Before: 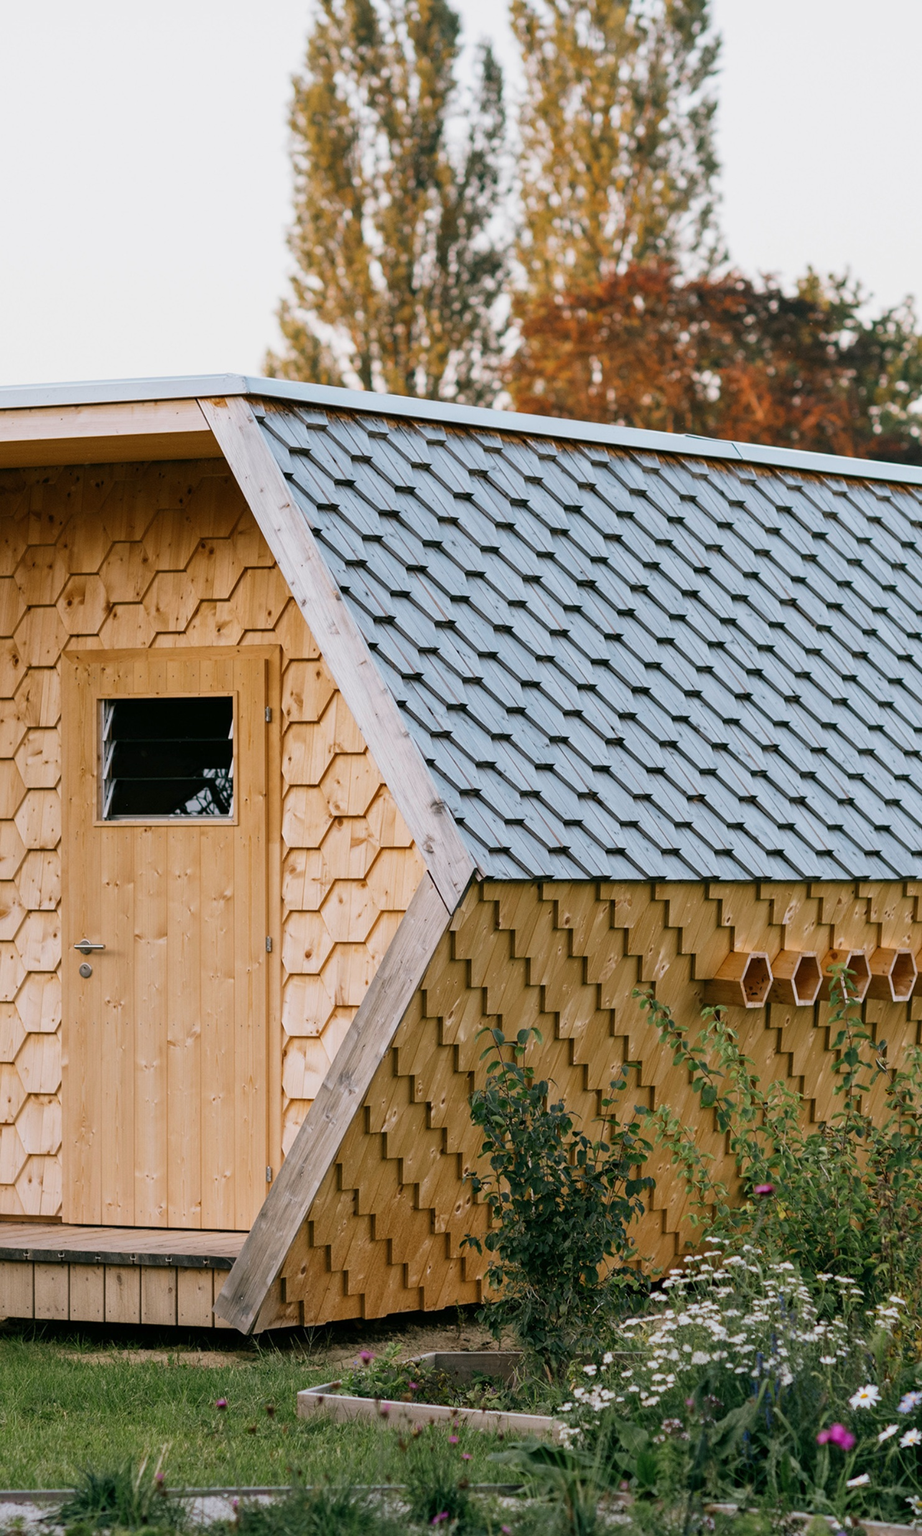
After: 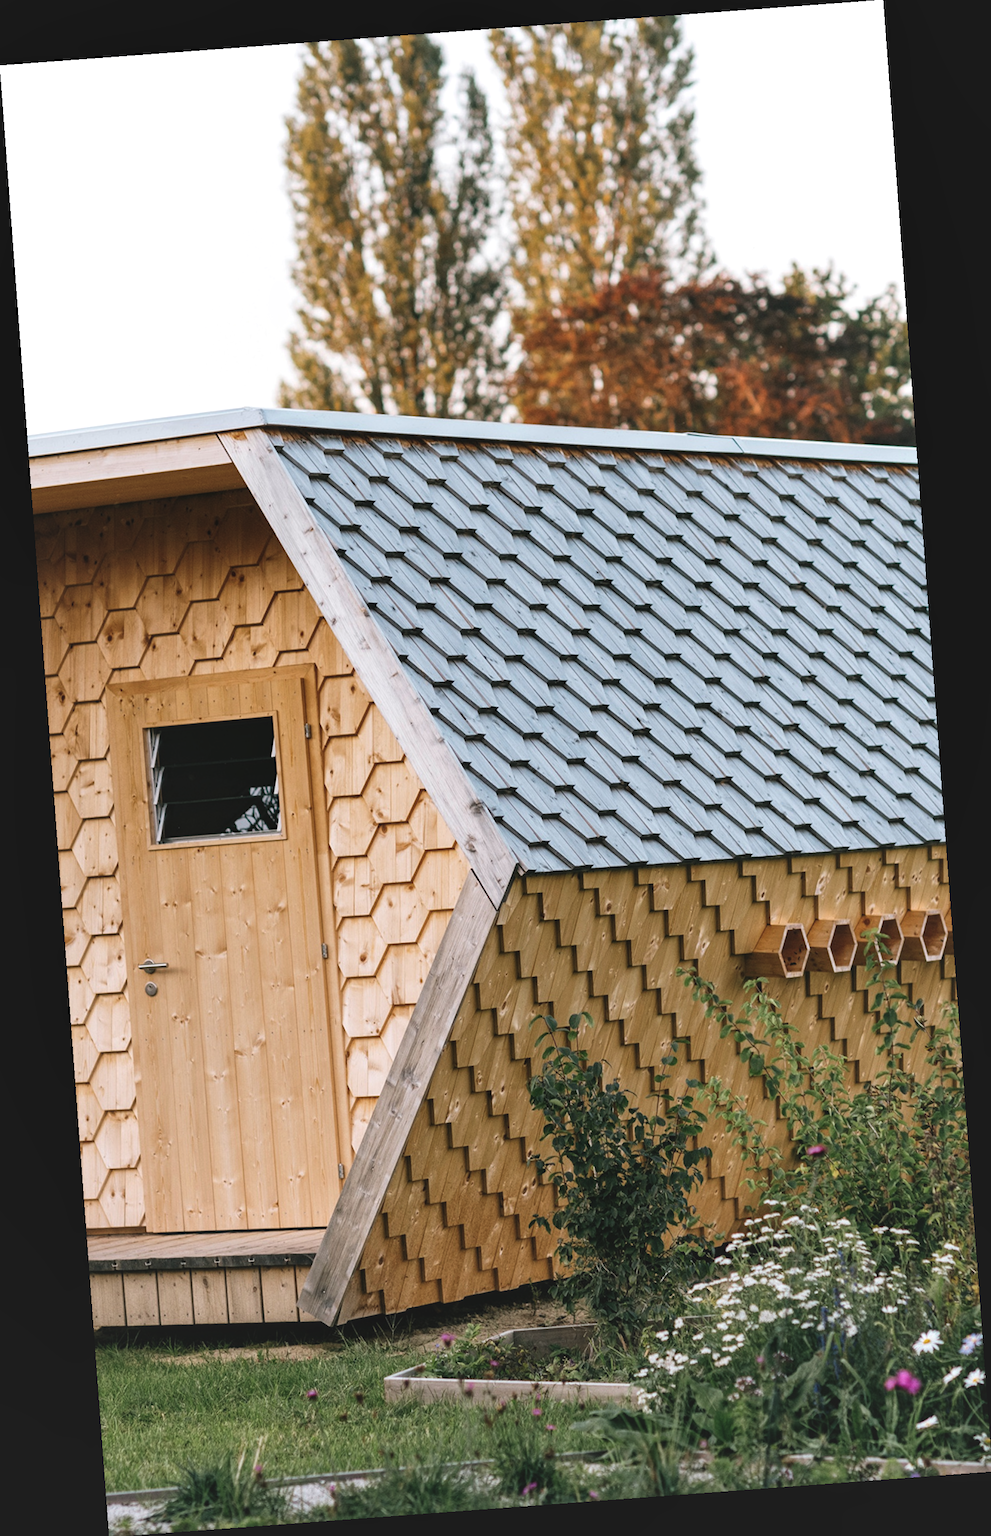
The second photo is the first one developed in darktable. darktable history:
exposure: black level correction -0.015, compensate highlight preservation false
local contrast: highlights 123%, shadows 126%, detail 140%, midtone range 0.254
rotate and perspective: rotation -4.25°, automatic cropping off
